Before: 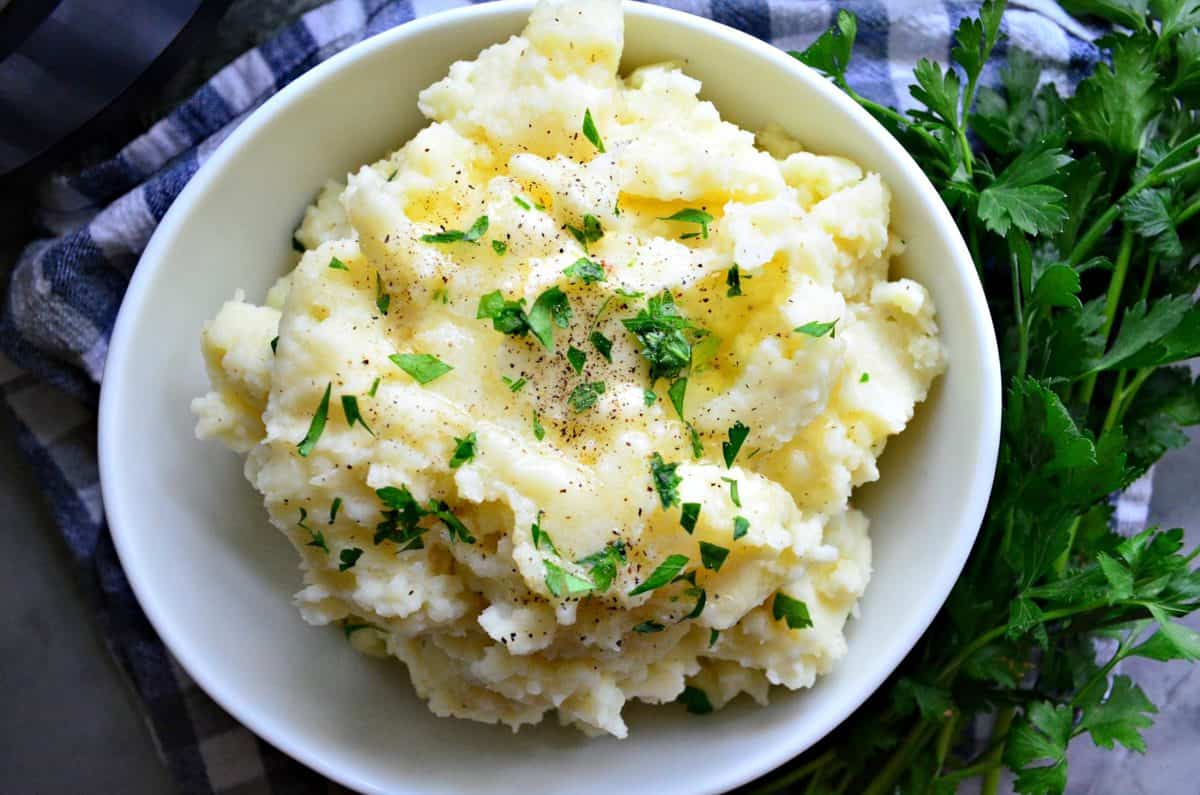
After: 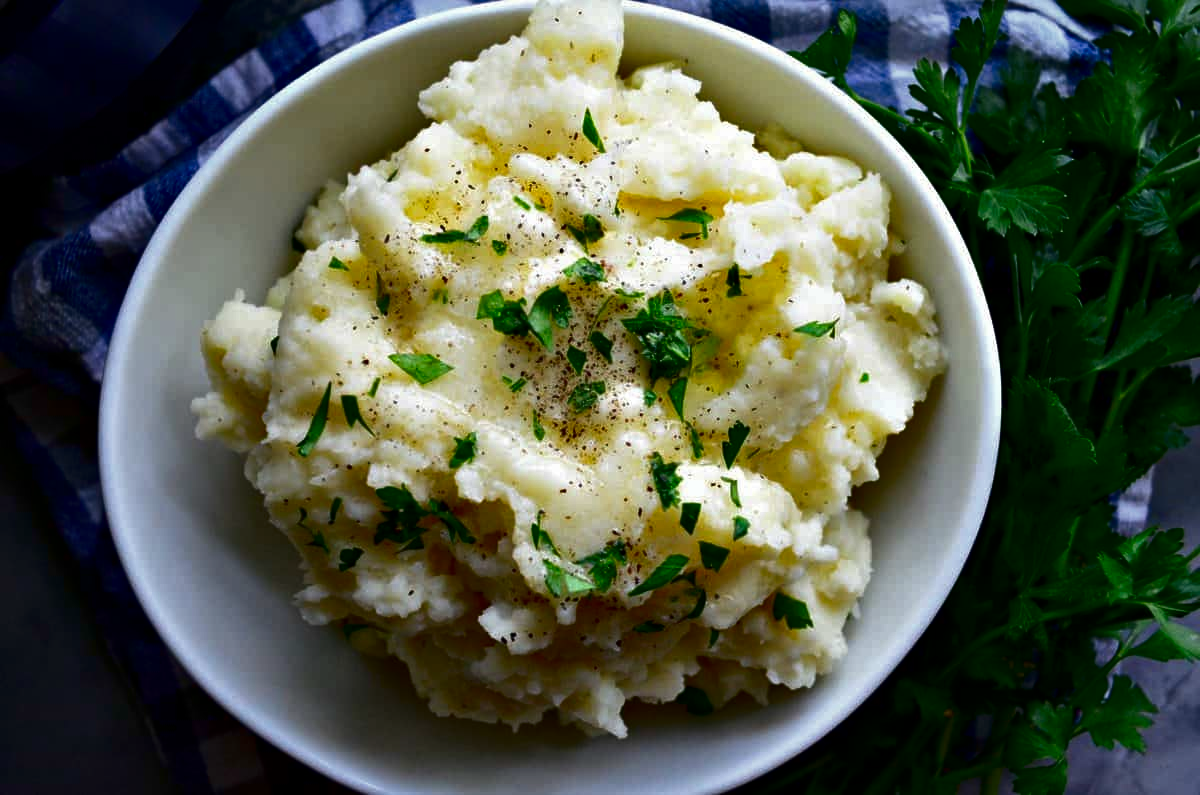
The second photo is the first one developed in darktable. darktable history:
contrast brightness saturation: brightness -0.529
